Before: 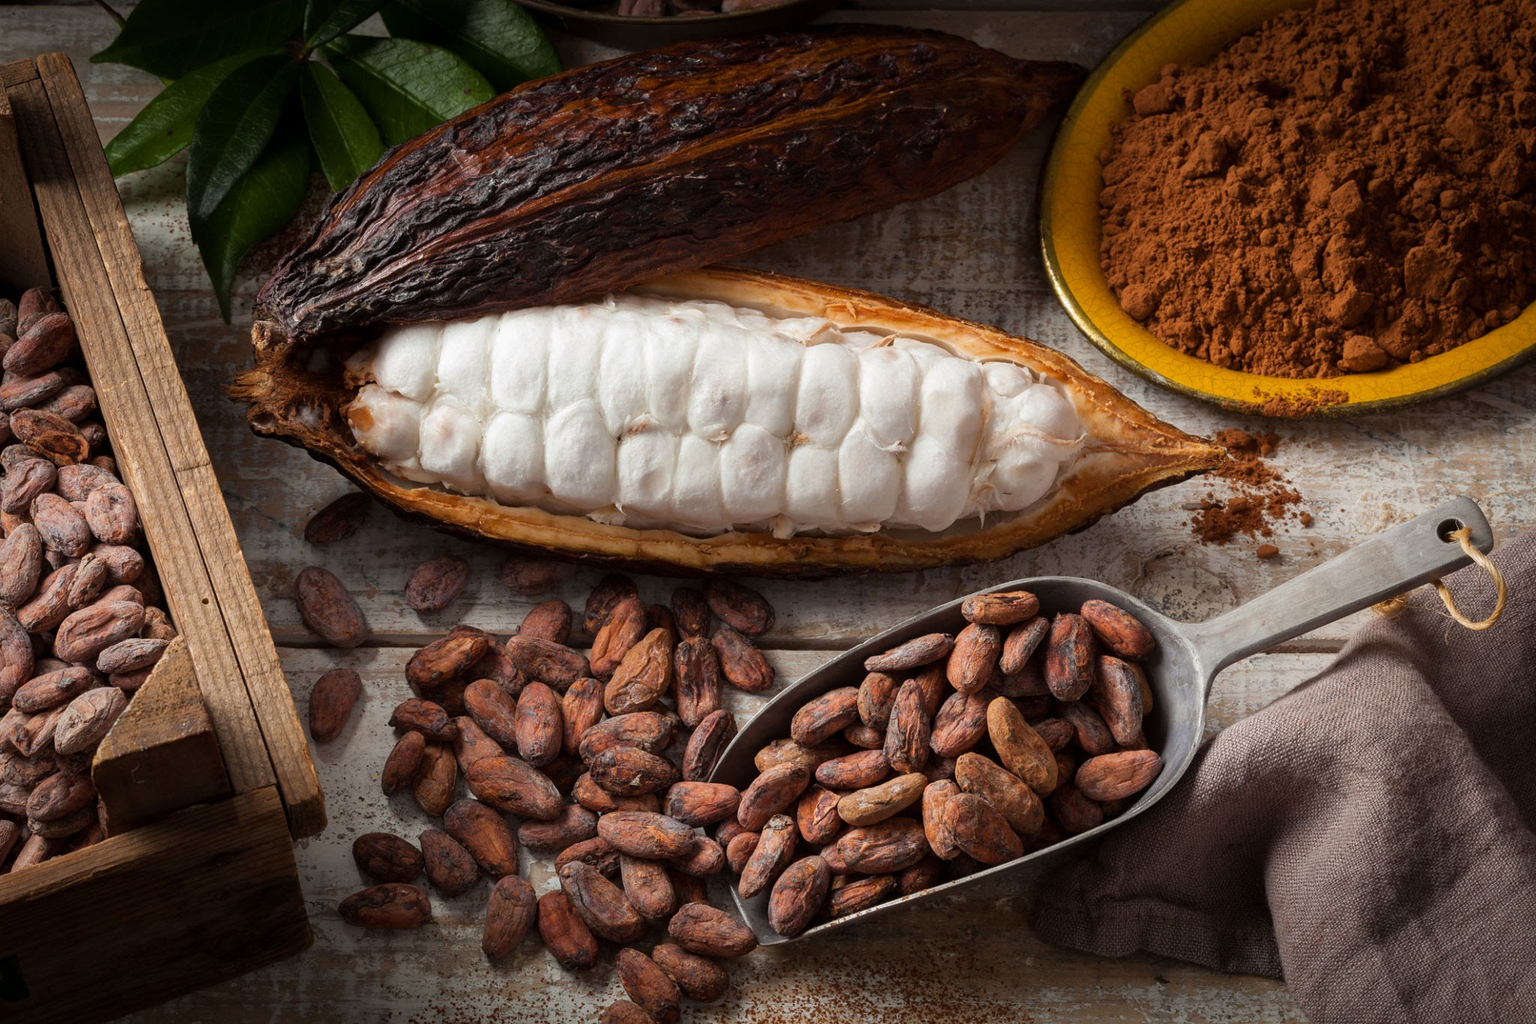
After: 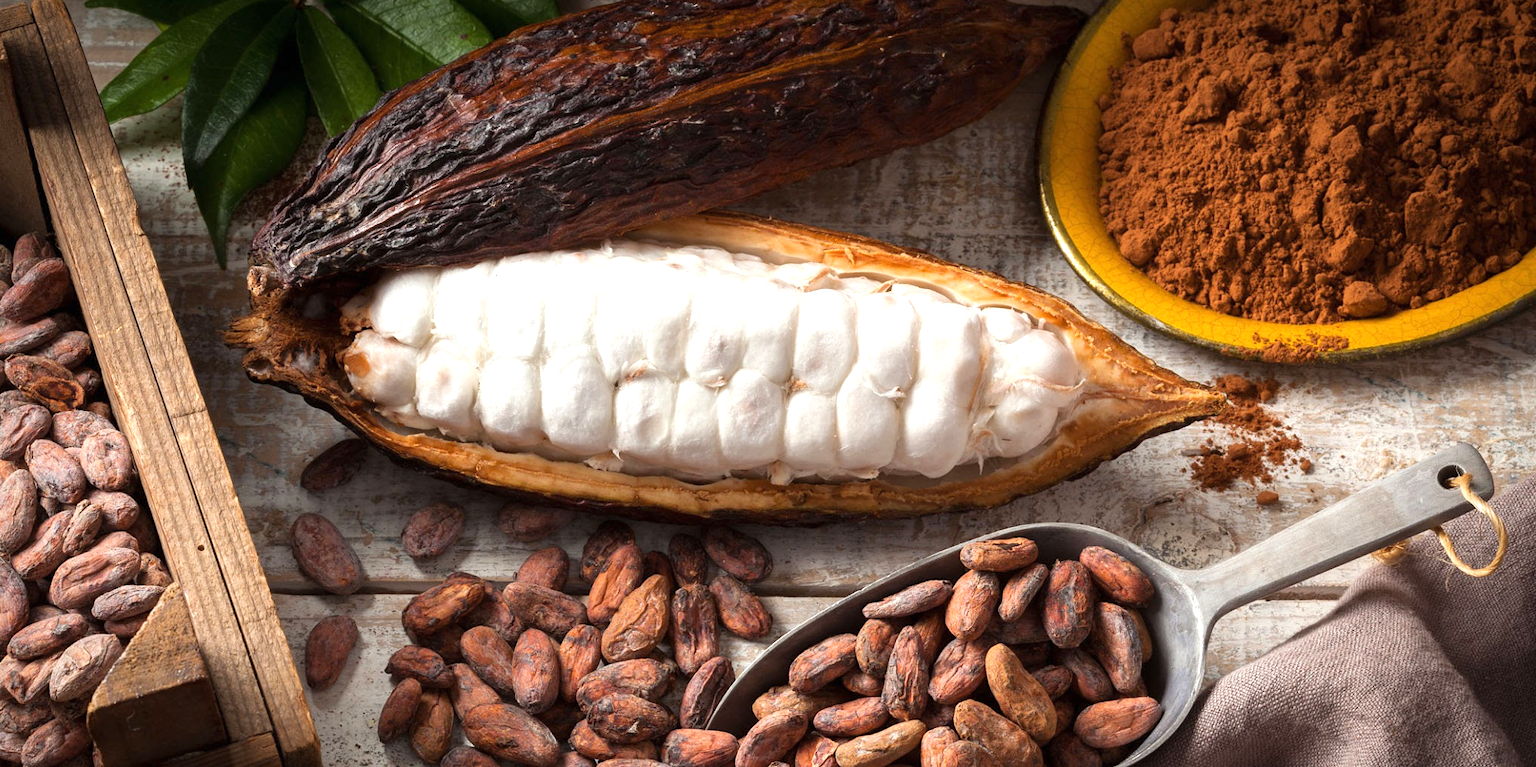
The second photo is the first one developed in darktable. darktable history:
crop: left 0.387%, top 5.469%, bottom 19.809%
exposure: black level correction 0, exposure 0.7 EV, compensate exposure bias true, compensate highlight preservation false
